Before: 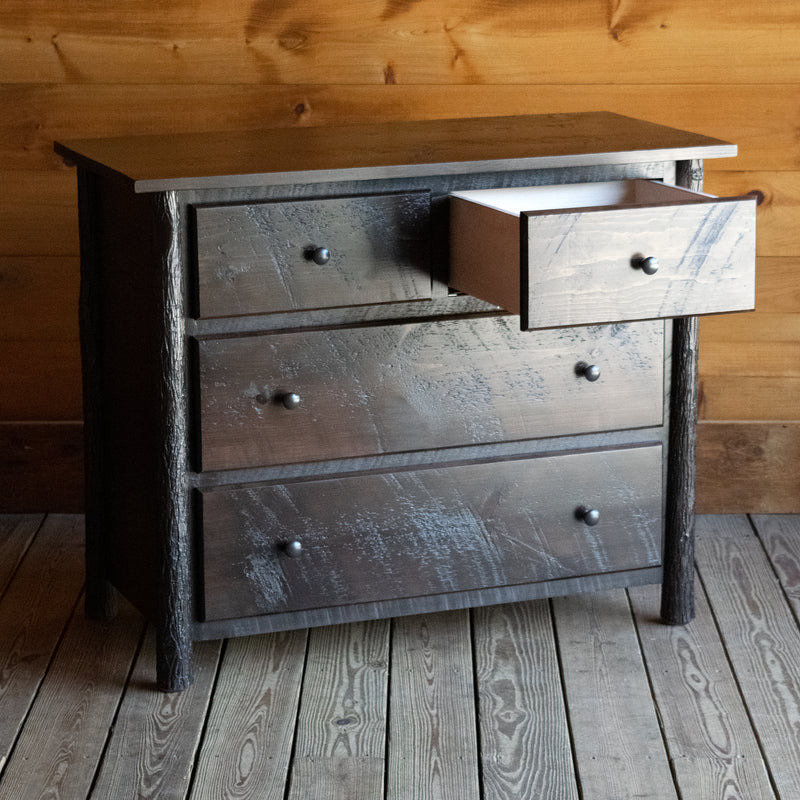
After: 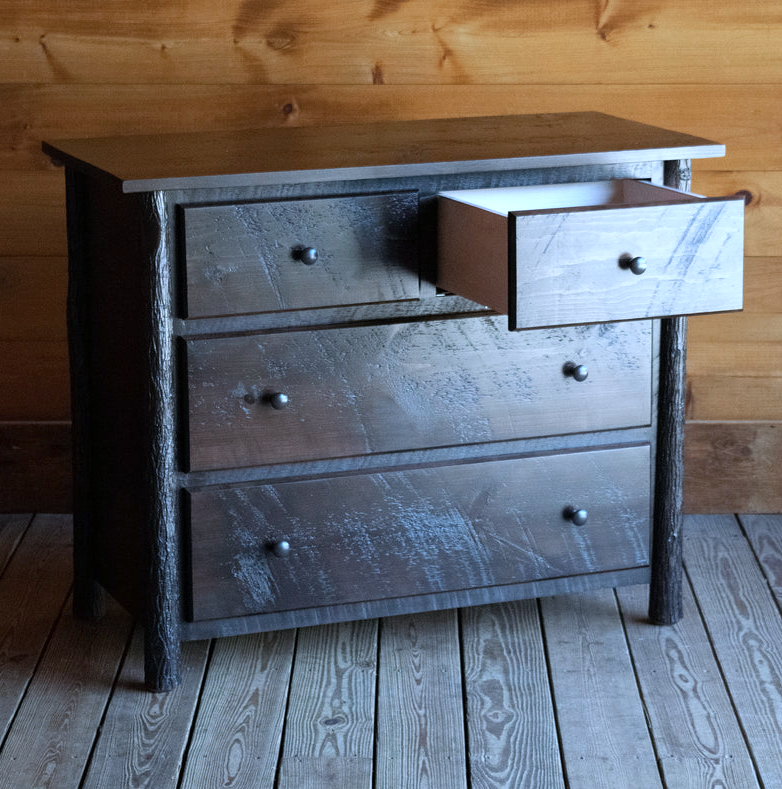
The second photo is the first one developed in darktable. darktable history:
color calibration: illuminant custom, x 0.388, y 0.387, temperature 3843.21 K
crop and rotate: left 1.596%, right 0.533%, bottom 1.362%
